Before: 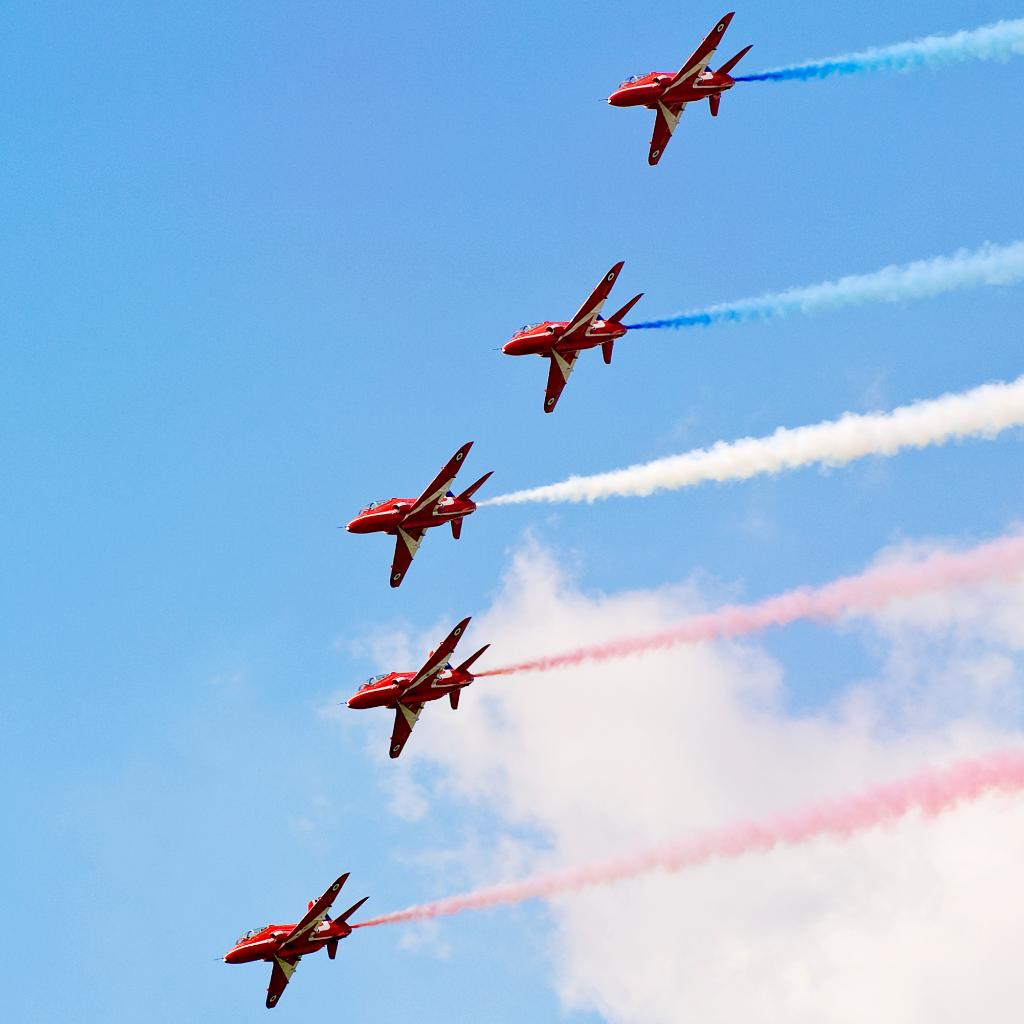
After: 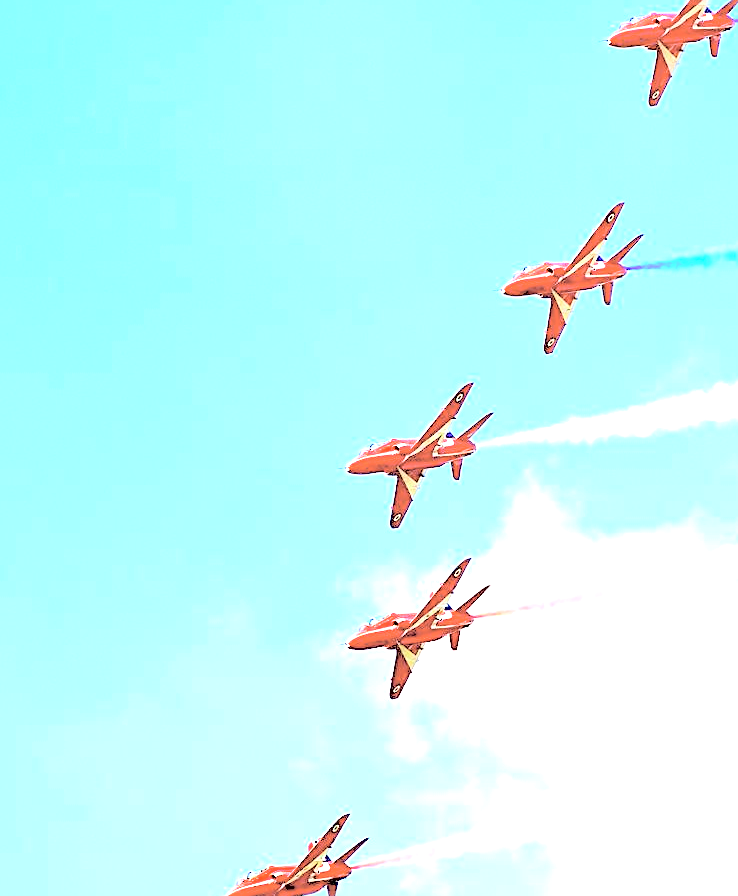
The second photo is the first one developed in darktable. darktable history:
contrast brightness saturation: brightness 1
sharpen: on, module defaults
crop: top 5.803%, right 27.864%, bottom 5.804%
exposure: black level correction 0.001, exposure 1.735 EV, compensate highlight preservation false
